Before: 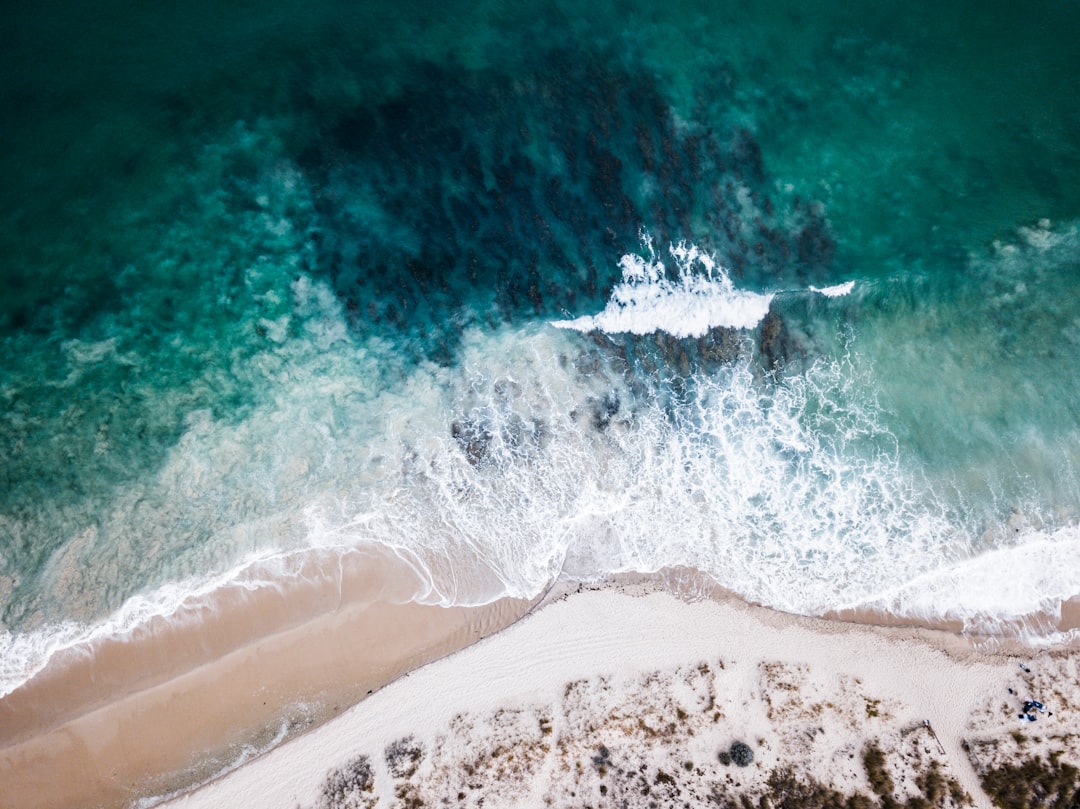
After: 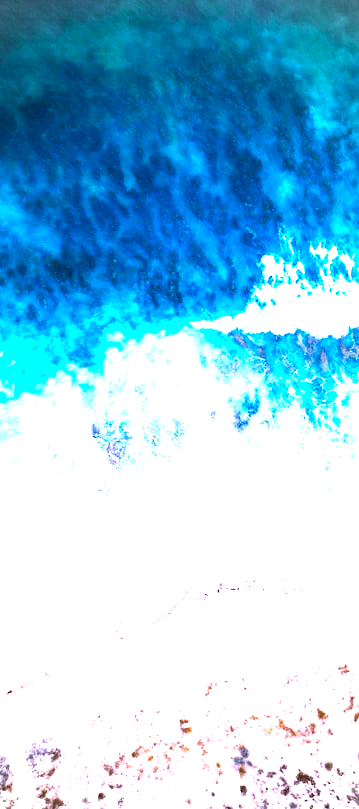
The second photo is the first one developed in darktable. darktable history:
exposure: exposure 2 EV, compensate exposure bias true, compensate highlight preservation false
color correction: highlights a* 1.59, highlights b* -1.7, saturation 2.48
white balance: red 1.004, blue 1.096
crop: left 33.36%, right 33.36%
vignetting: fall-off start 67.15%, brightness -0.442, saturation -0.691, width/height ratio 1.011, unbound false
